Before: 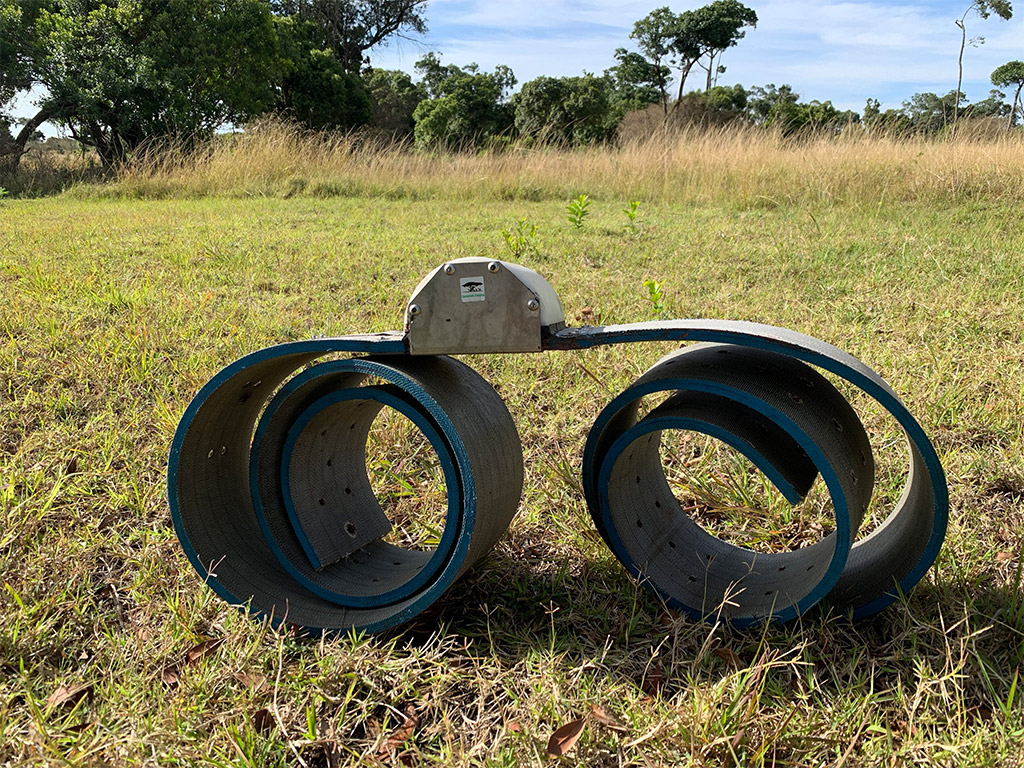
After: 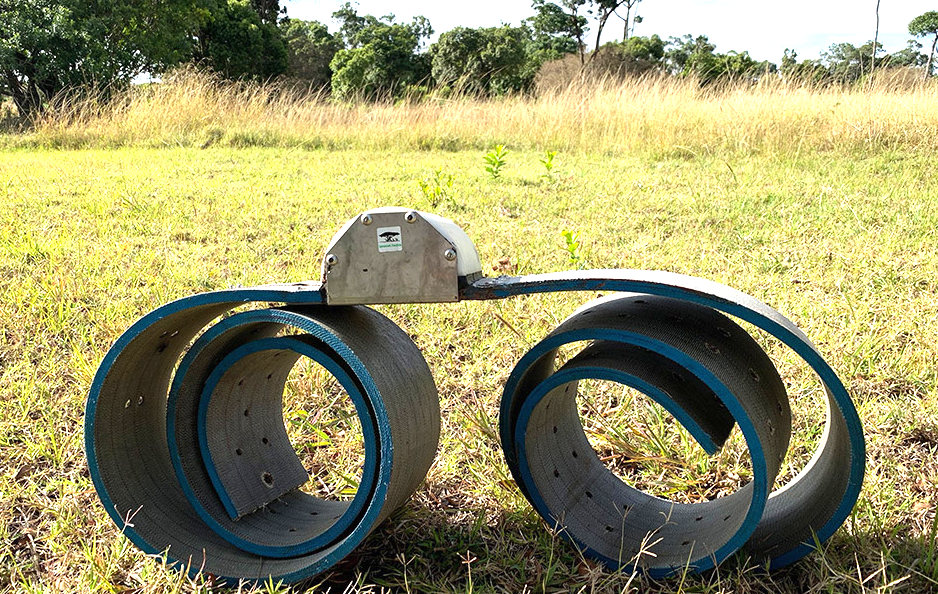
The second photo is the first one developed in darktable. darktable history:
crop: left 8.155%, top 6.611%, bottom 15.385%
exposure: black level correction 0, exposure 1.1 EV, compensate exposure bias true, compensate highlight preservation false
tone equalizer: on, module defaults
